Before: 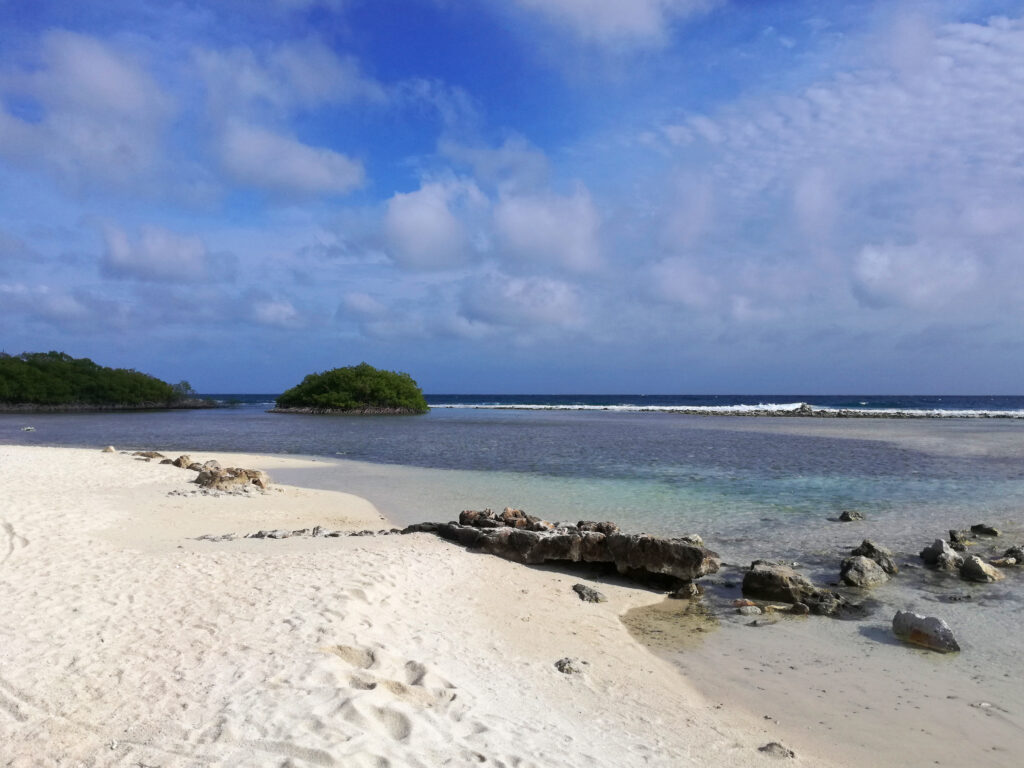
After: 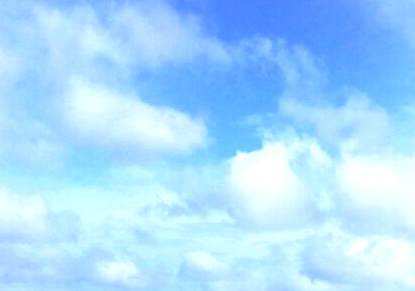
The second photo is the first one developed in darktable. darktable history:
crop: left 15.452%, top 5.459%, right 43.956%, bottom 56.62%
contrast equalizer: octaves 7, y [[0.515 ×6], [0.507 ×6], [0.425 ×6], [0 ×6], [0 ×6]]
exposure: black level correction 0, exposure 1.5 EV, compensate exposure bias true, compensate highlight preservation false
